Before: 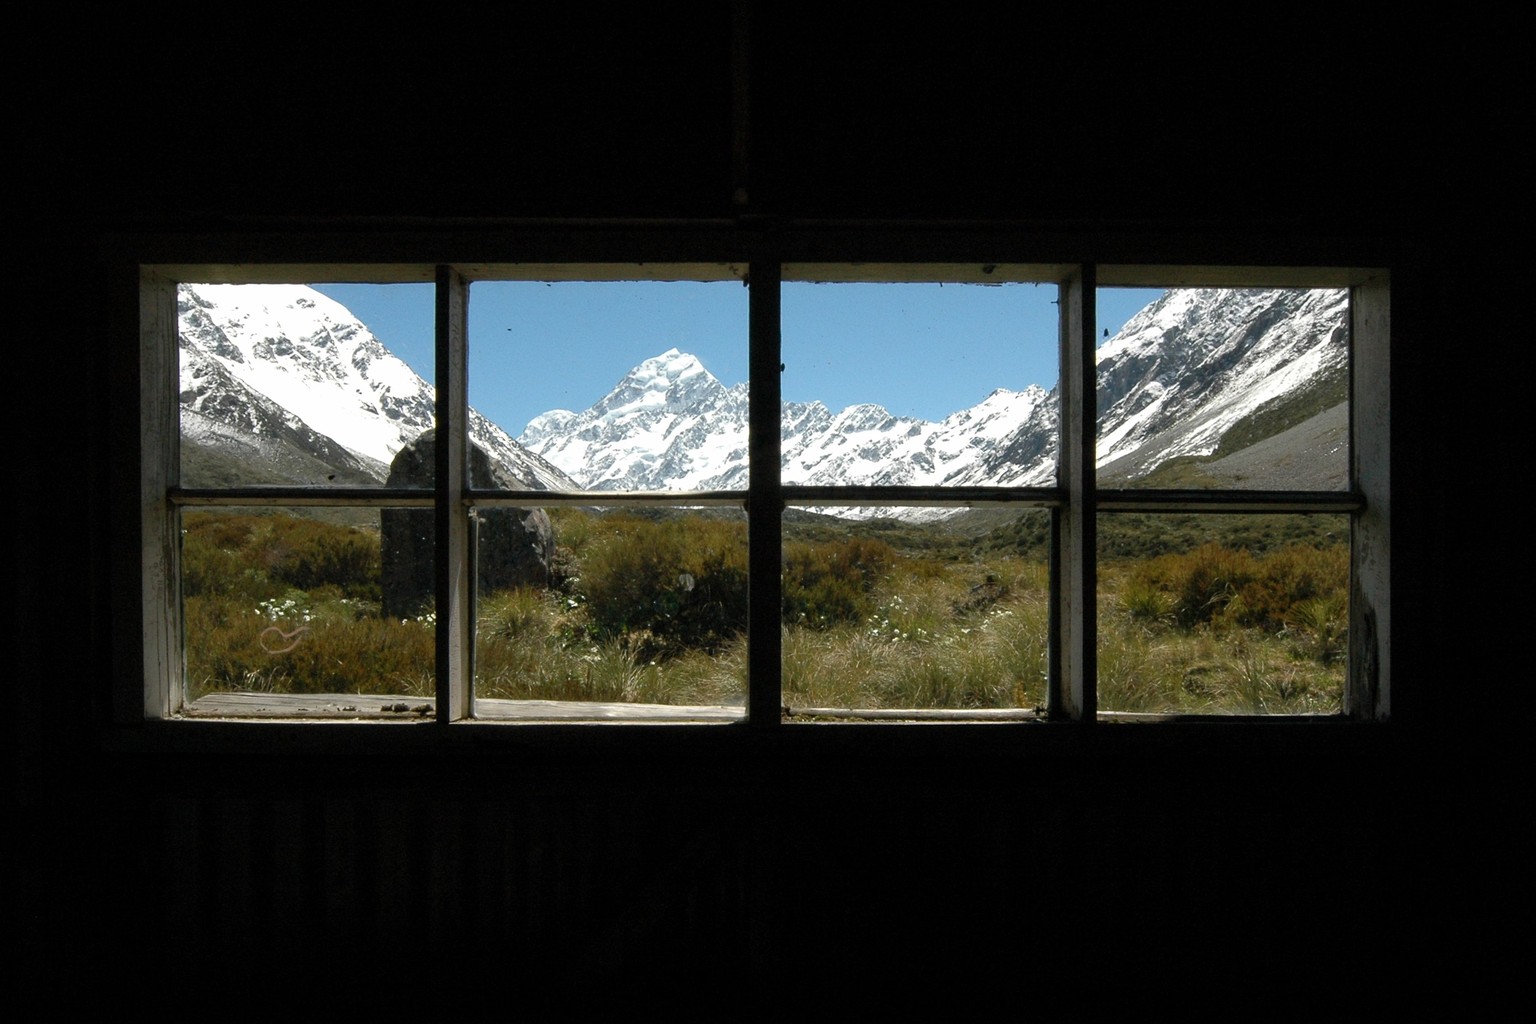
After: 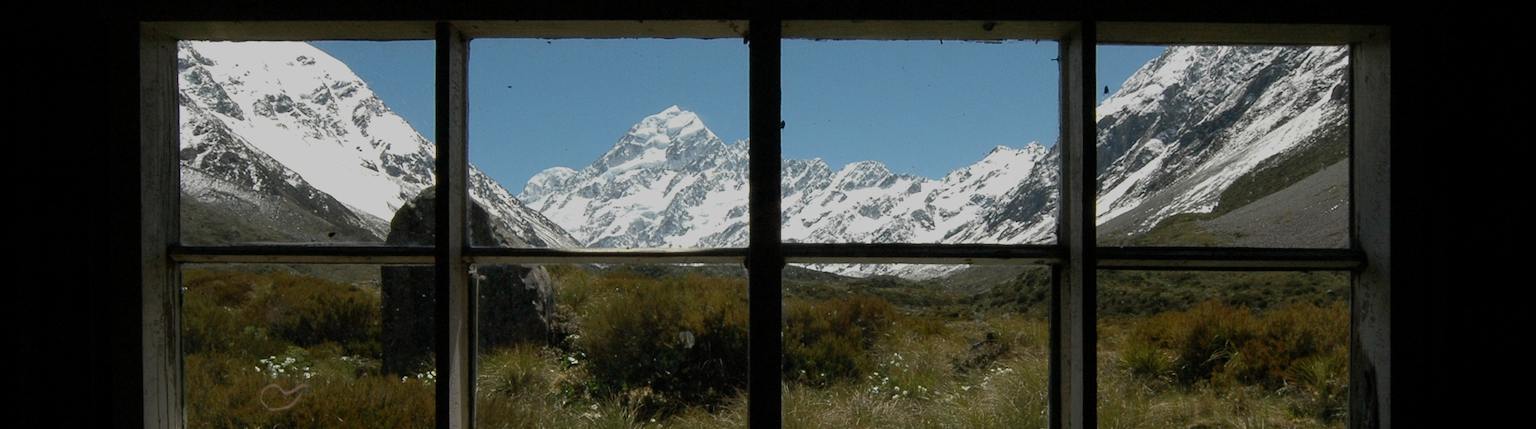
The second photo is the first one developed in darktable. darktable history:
exposure: black level correction 0, exposure -0.777 EV, compensate highlight preservation false
crop and rotate: top 23.752%, bottom 34.268%
